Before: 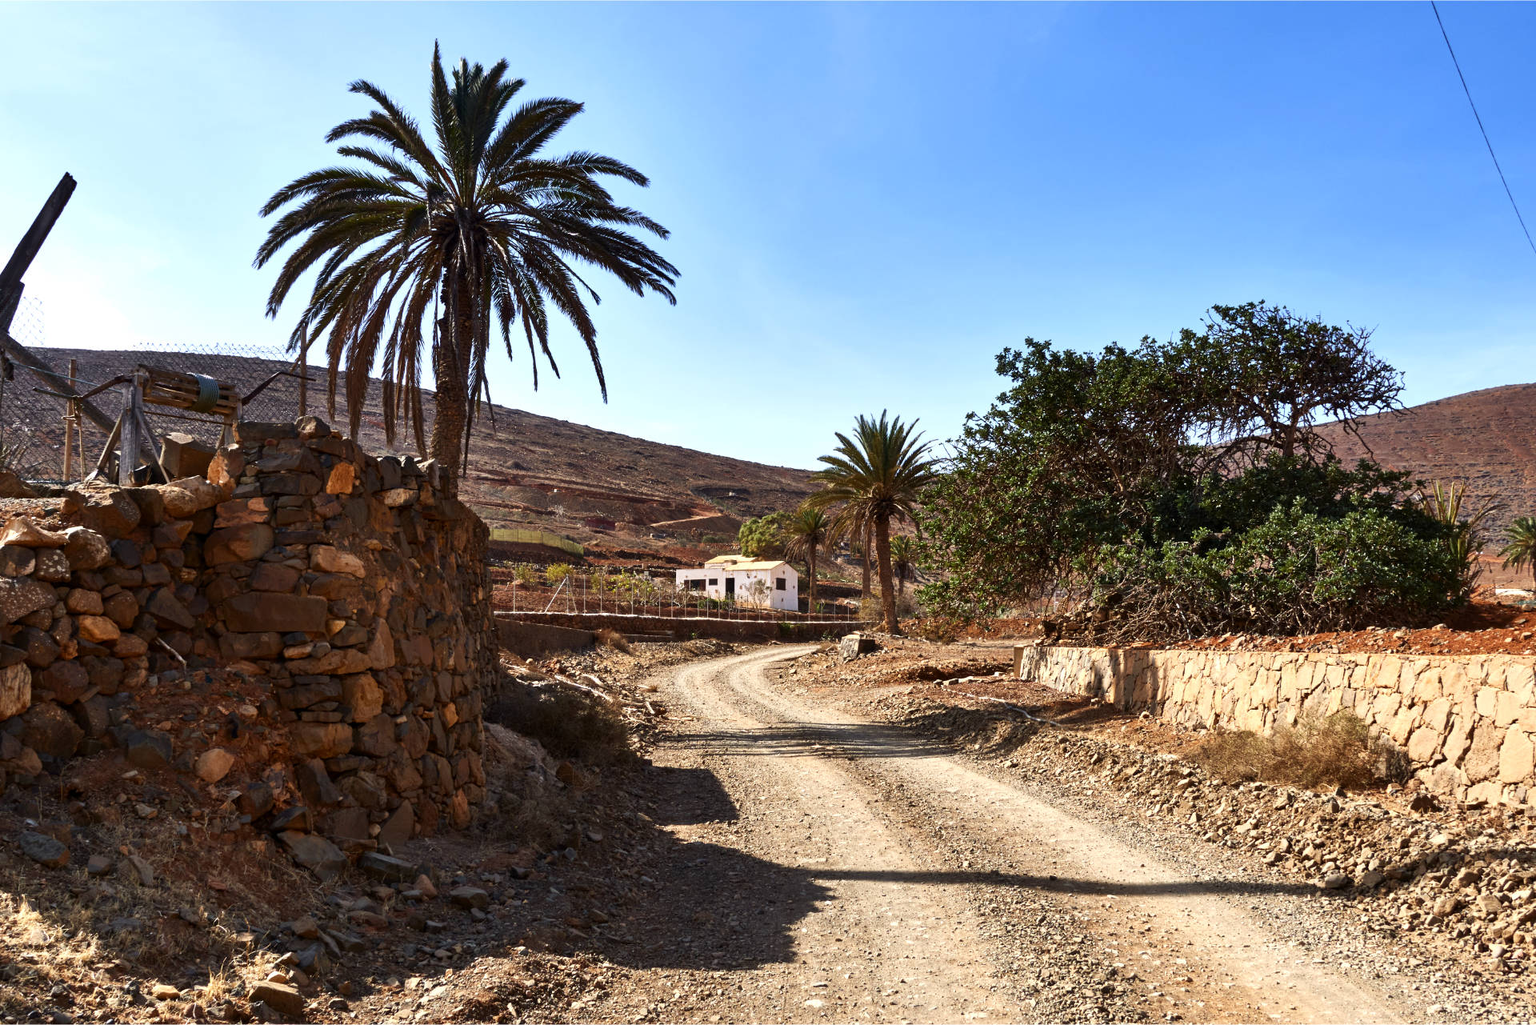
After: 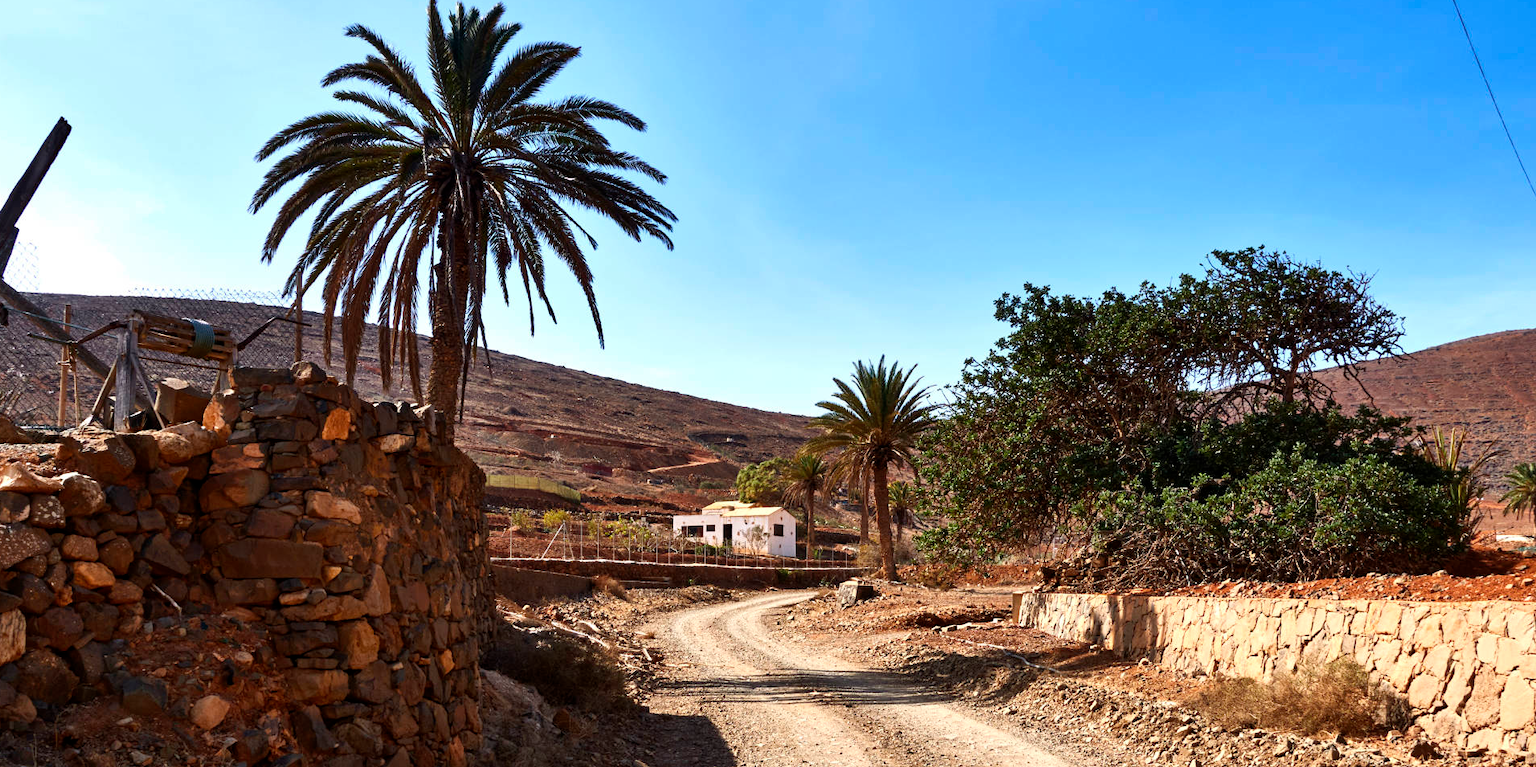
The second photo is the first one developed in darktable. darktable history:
crop: left 0.403%, top 5.53%, bottom 19.905%
tone equalizer: on, module defaults
